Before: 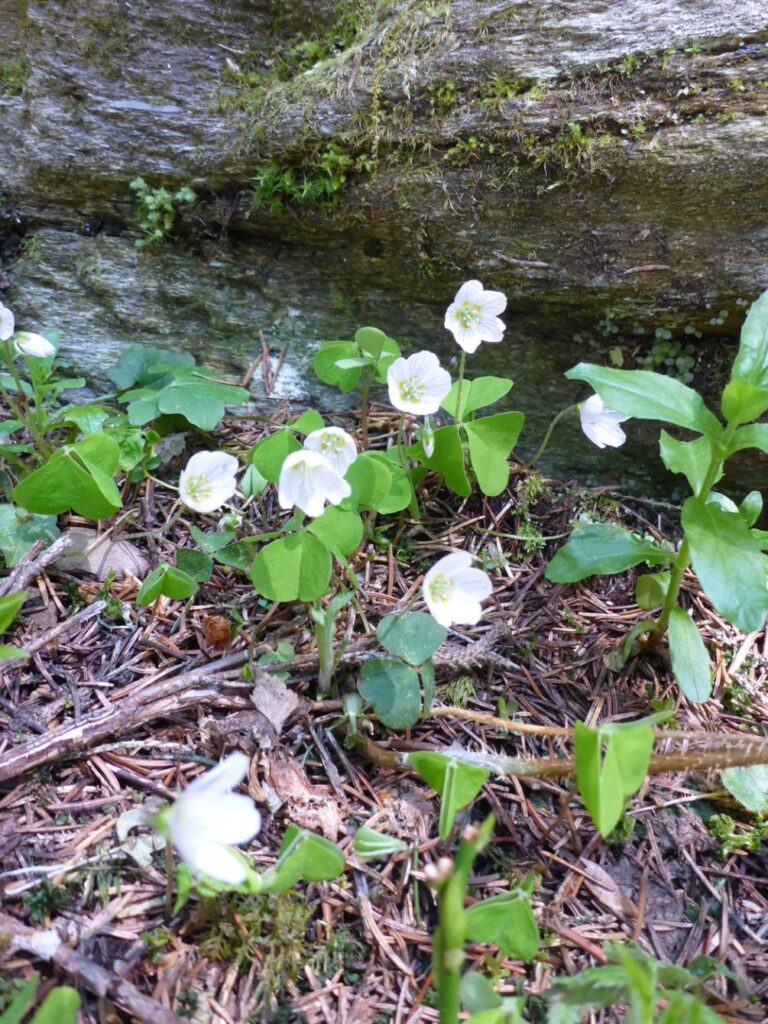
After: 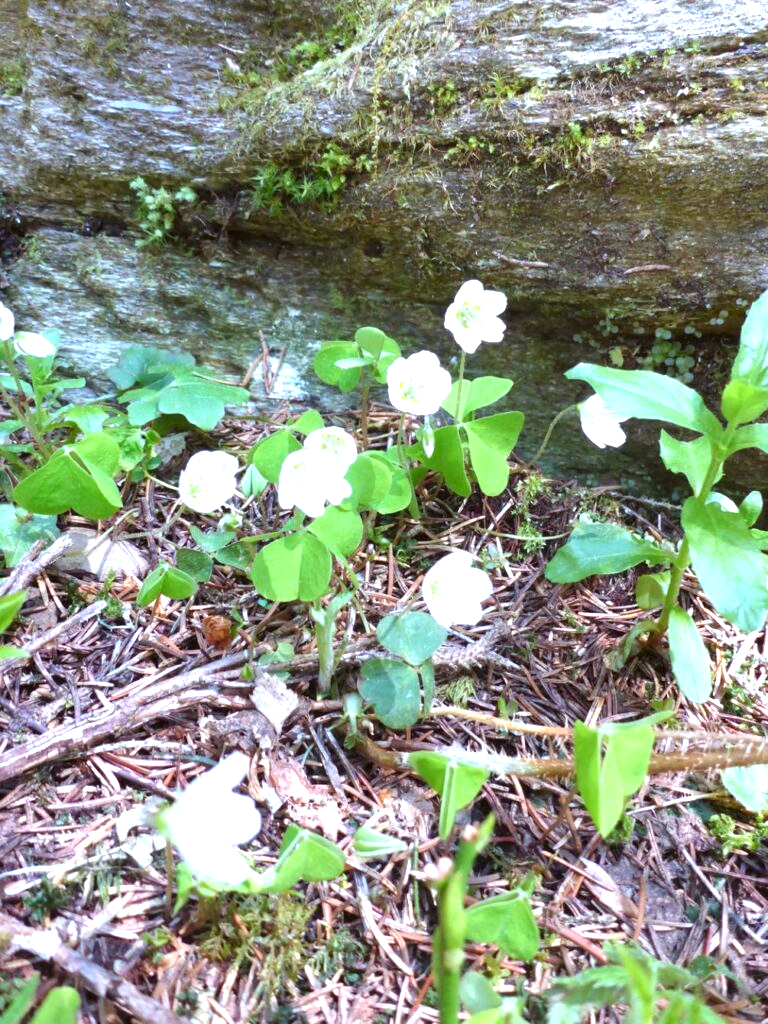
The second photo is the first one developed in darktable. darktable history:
color correction: highlights a* -4.98, highlights b* -3.76, shadows a* 3.83, shadows b* 4.08
exposure: black level correction 0, exposure 0.9 EV, compensate highlight preservation false
